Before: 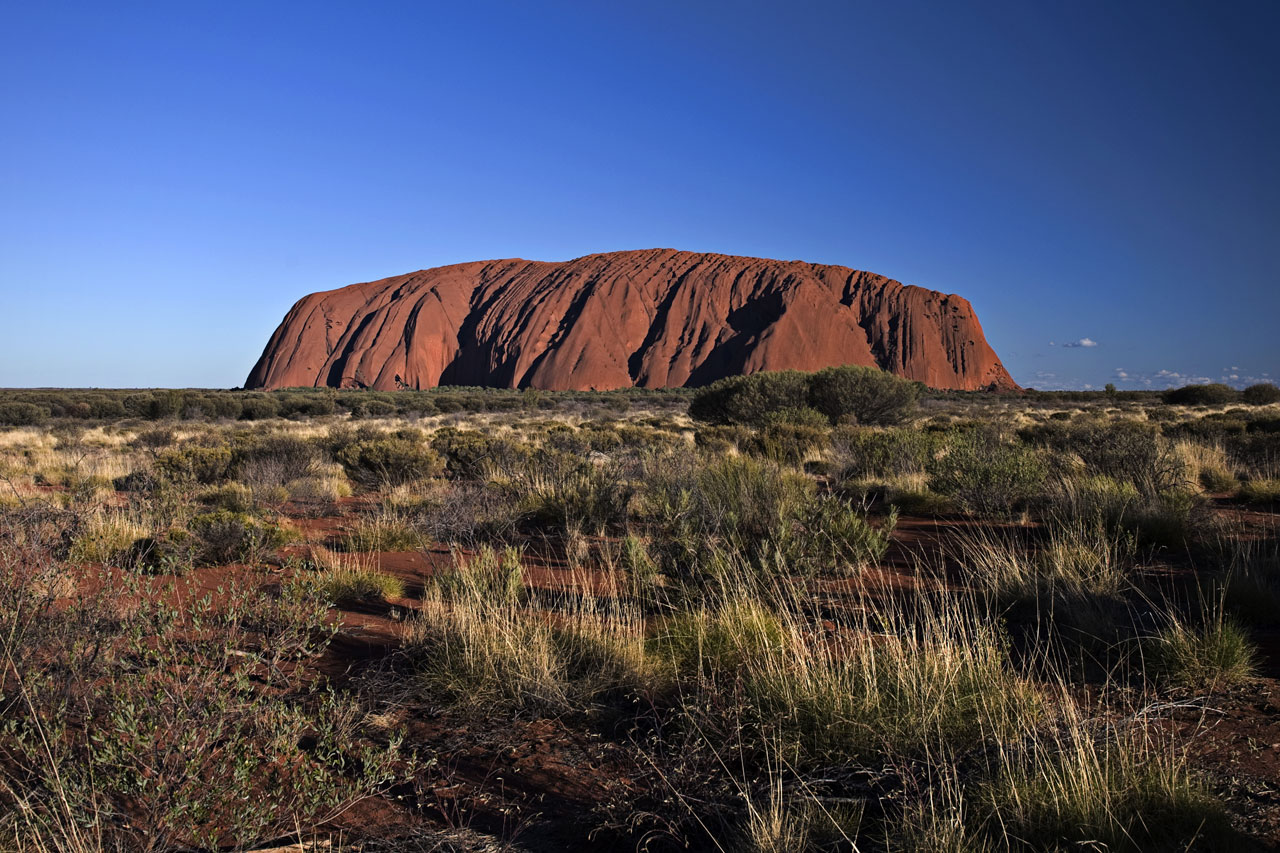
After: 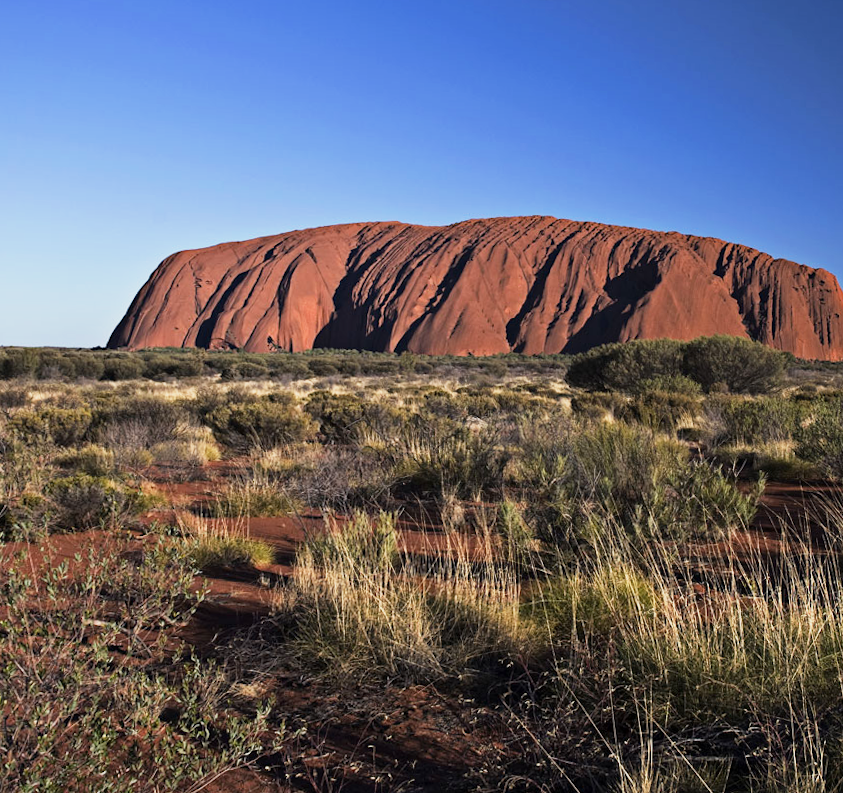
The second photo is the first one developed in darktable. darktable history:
crop and rotate: left 12.648%, right 20.685%
rotate and perspective: rotation 0.679°, lens shift (horizontal) 0.136, crop left 0.009, crop right 0.991, crop top 0.078, crop bottom 0.95
base curve: curves: ch0 [(0, 0) (0.088, 0.125) (0.176, 0.251) (0.354, 0.501) (0.613, 0.749) (1, 0.877)], preserve colors none
